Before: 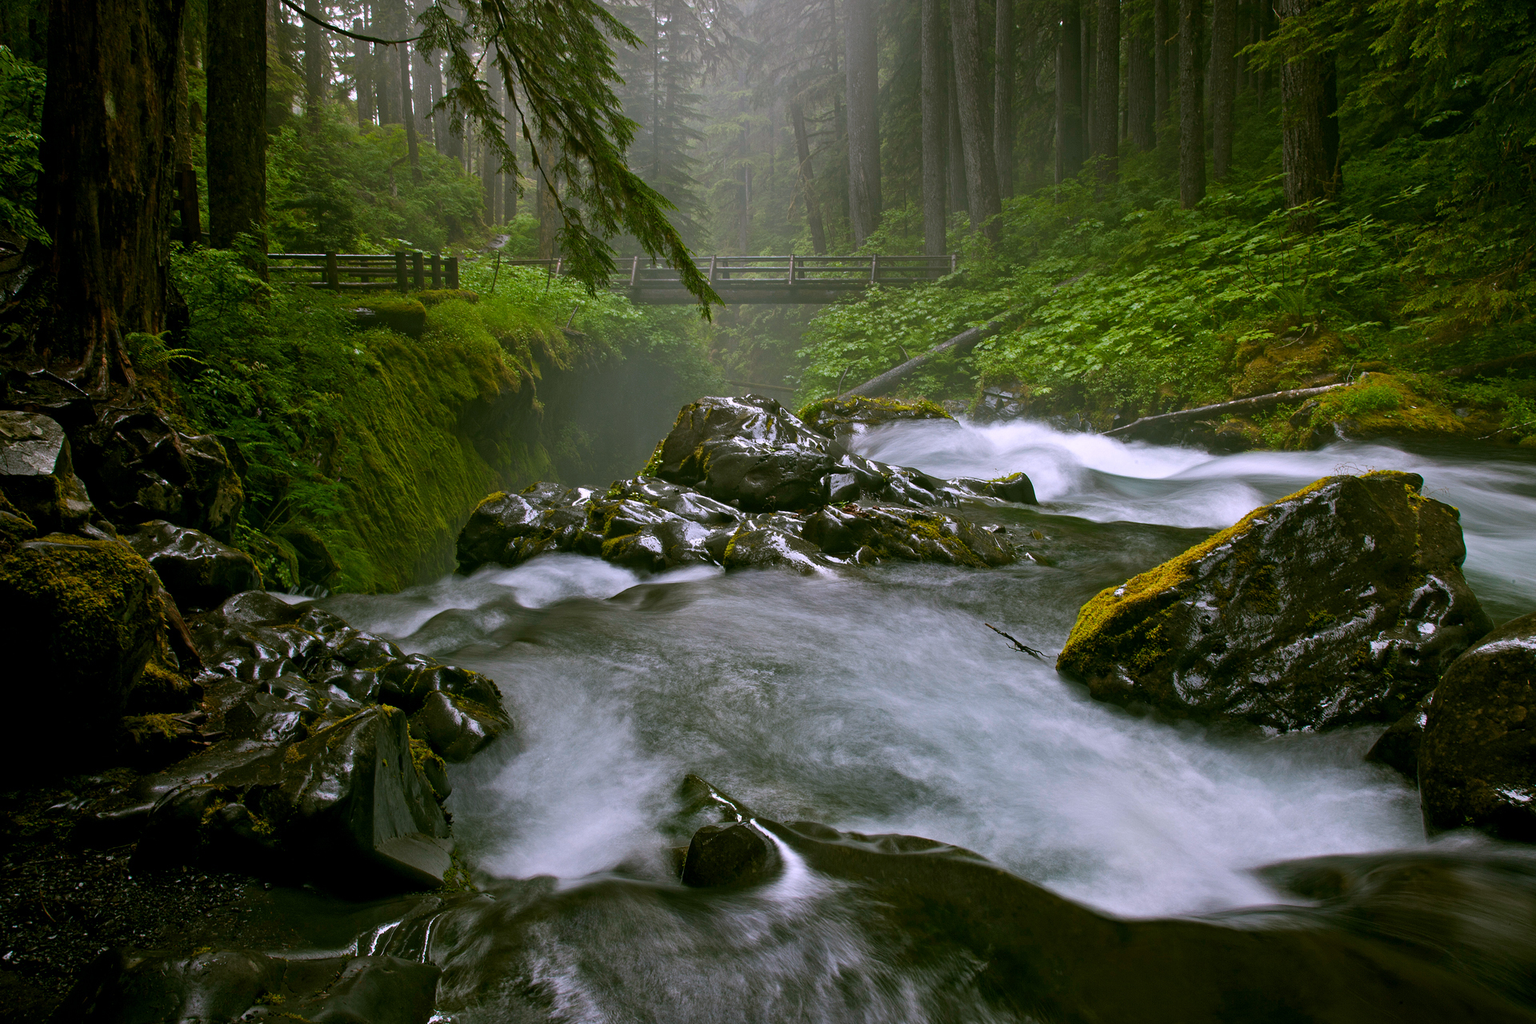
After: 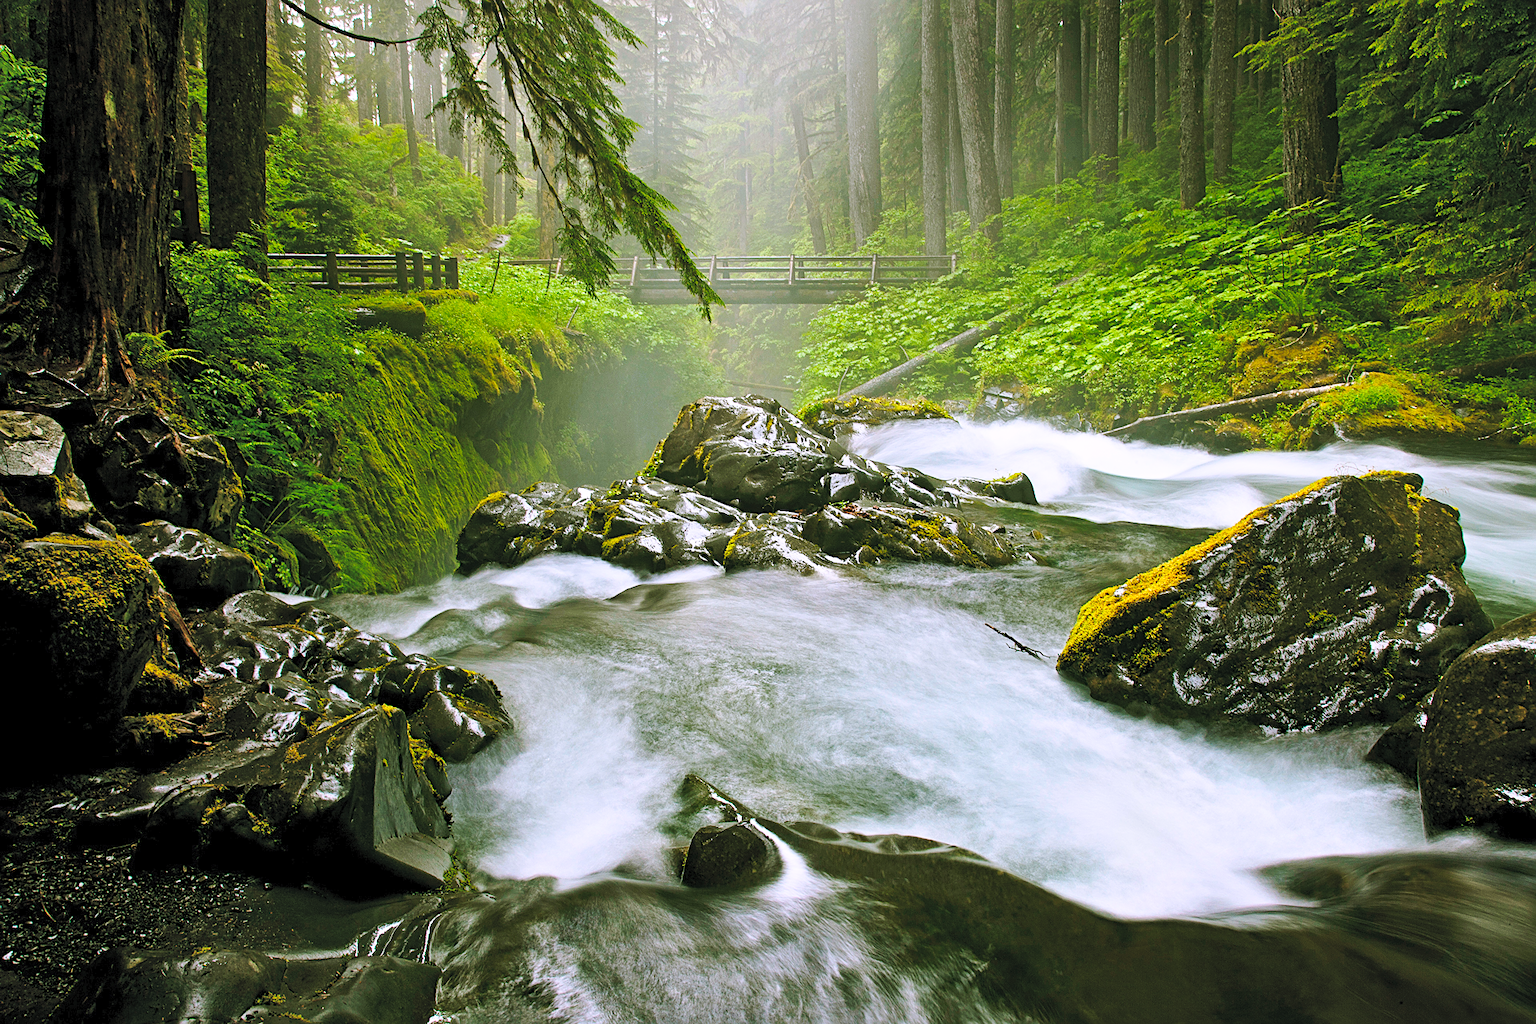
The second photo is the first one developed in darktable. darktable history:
sharpen: on, module defaults
contrast brightness saturation: contrast 0.103, brightness 0.295, saturation 0.144
shadows and highlights: radius 127.32, shadows 30.38, highlights -30.71, low approximation 0.01, soften with gaussian
base curve: curves: ch0 [(0, 0) (0.028, 0.03) (0.121, 0.232) (0.46, 0.748) (0.859, 0.968) (1, 1)], preserve colors none
